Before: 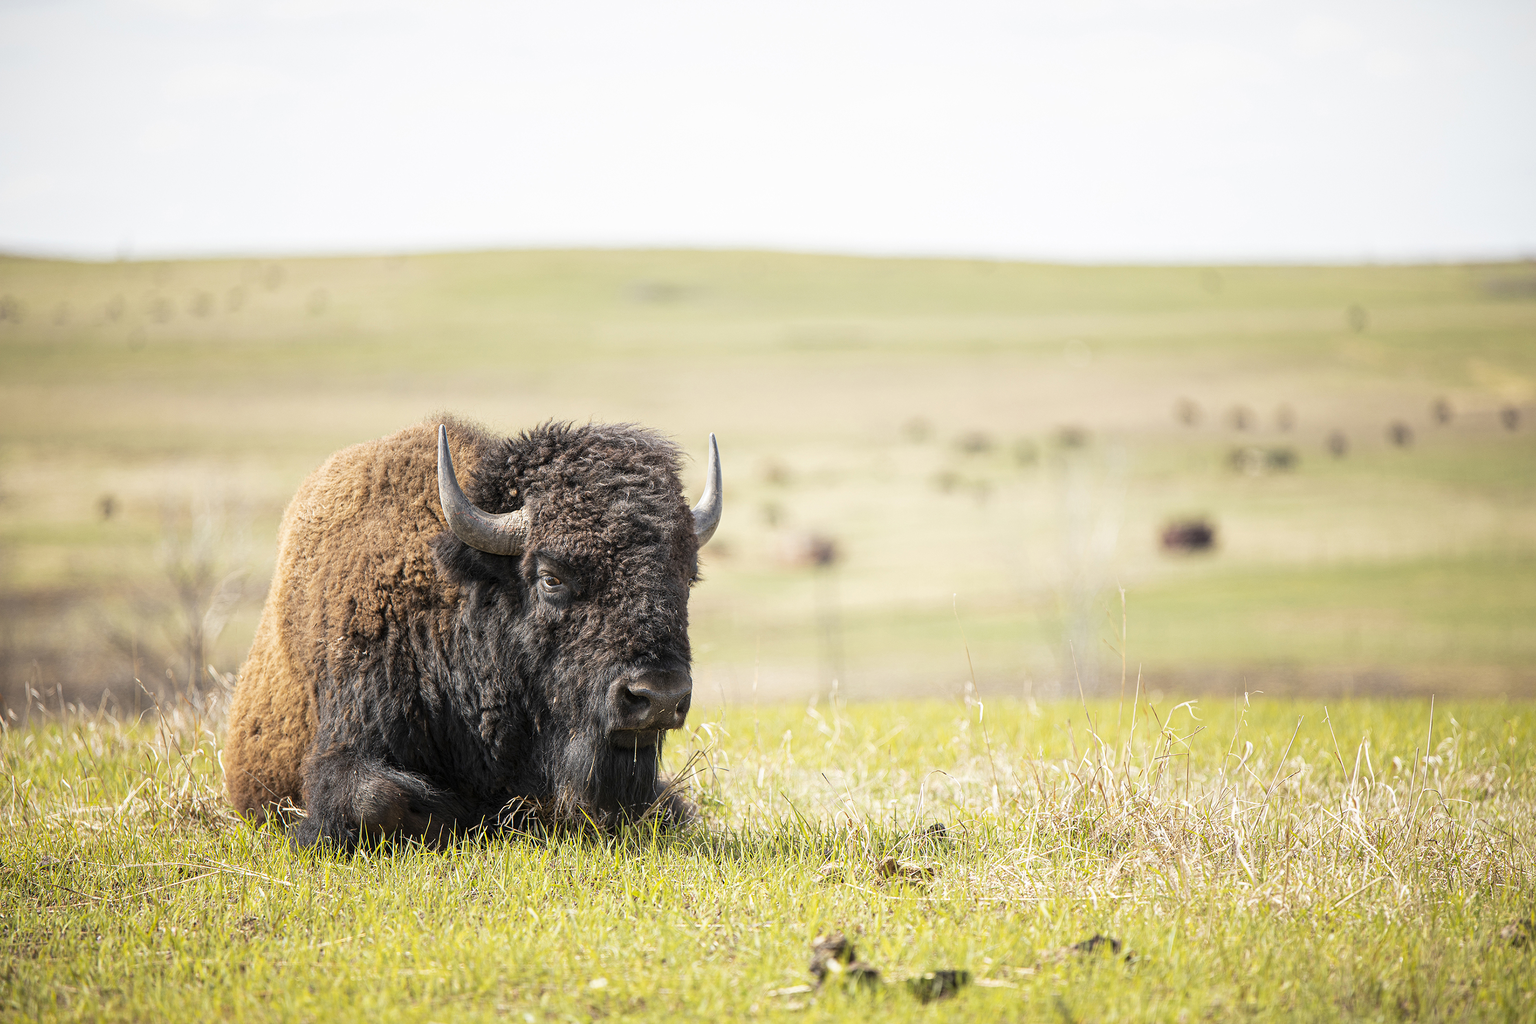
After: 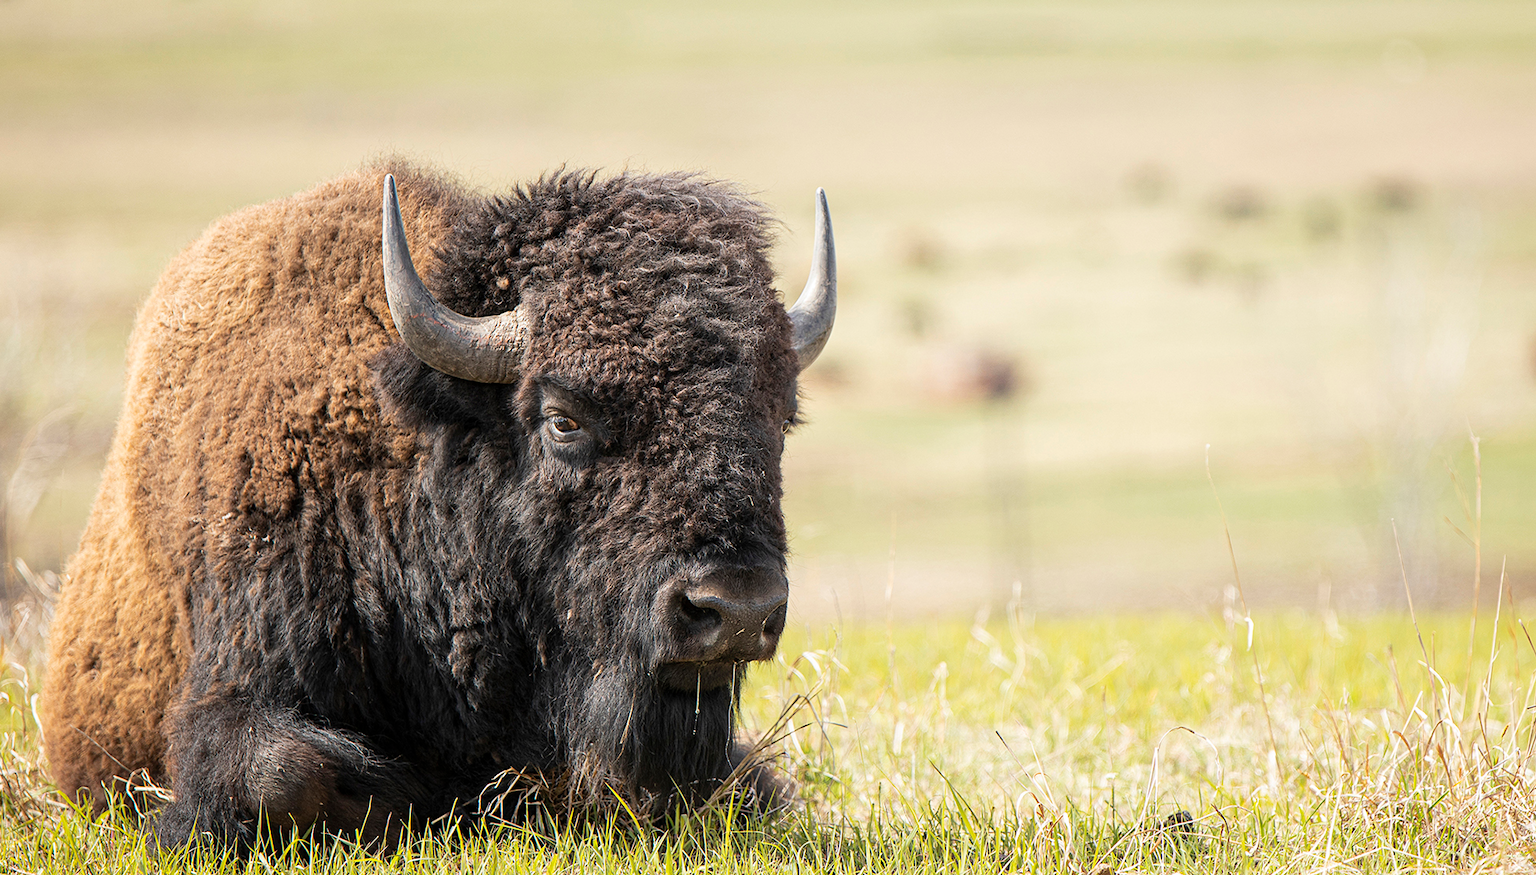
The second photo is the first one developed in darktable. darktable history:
crop: left 12.917%, top 30.842%, right 24.438%, bottom 15.582%
